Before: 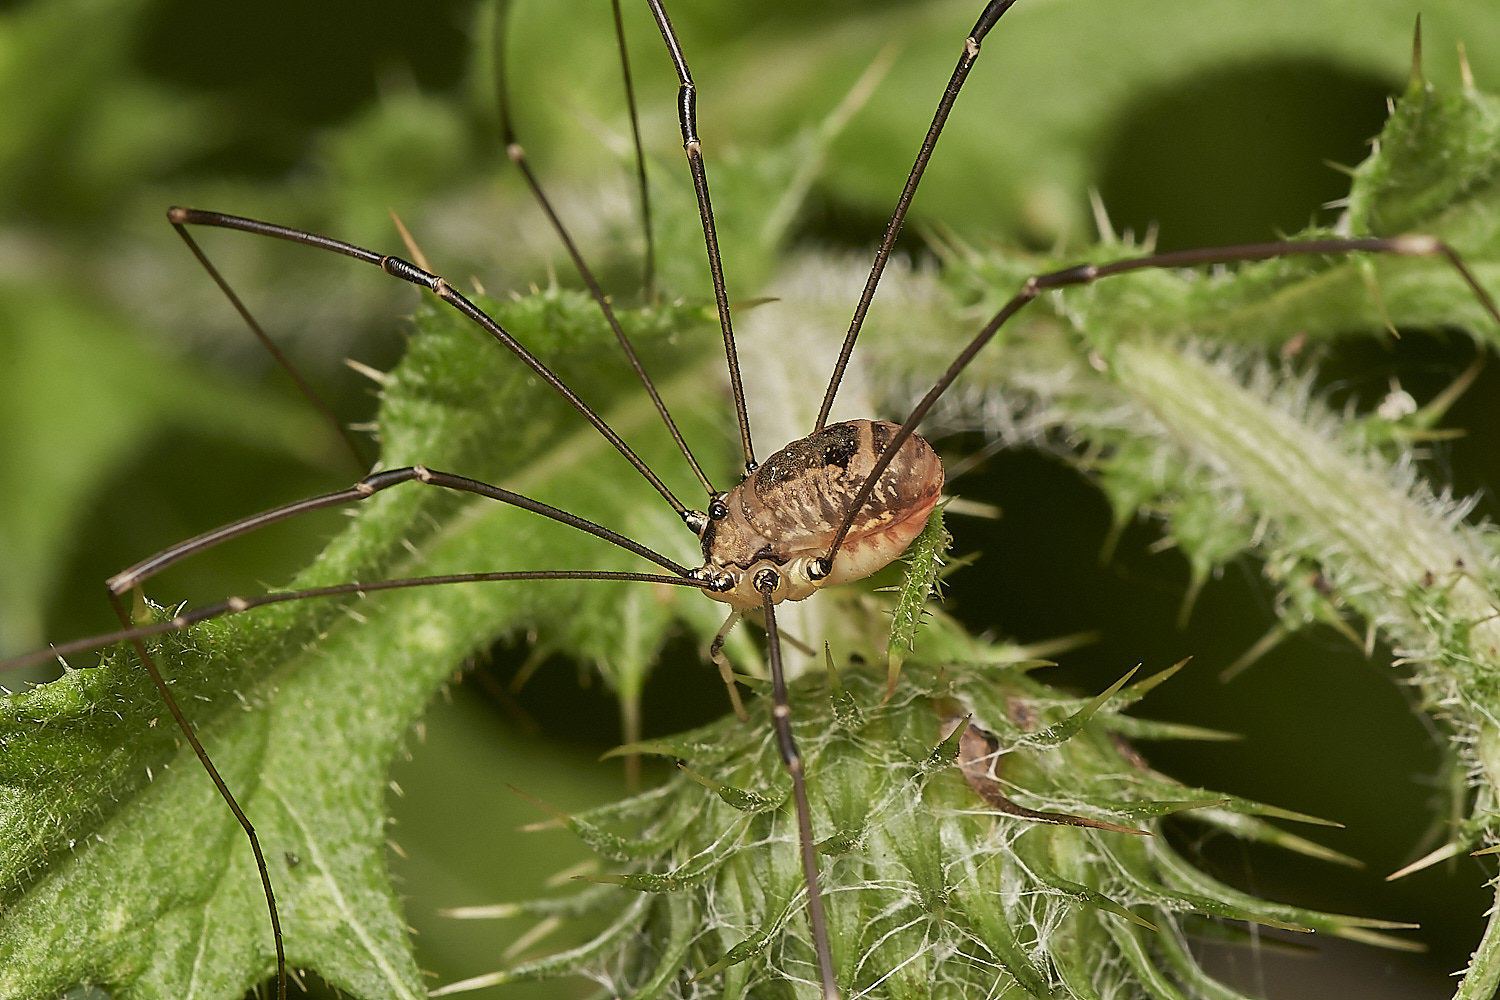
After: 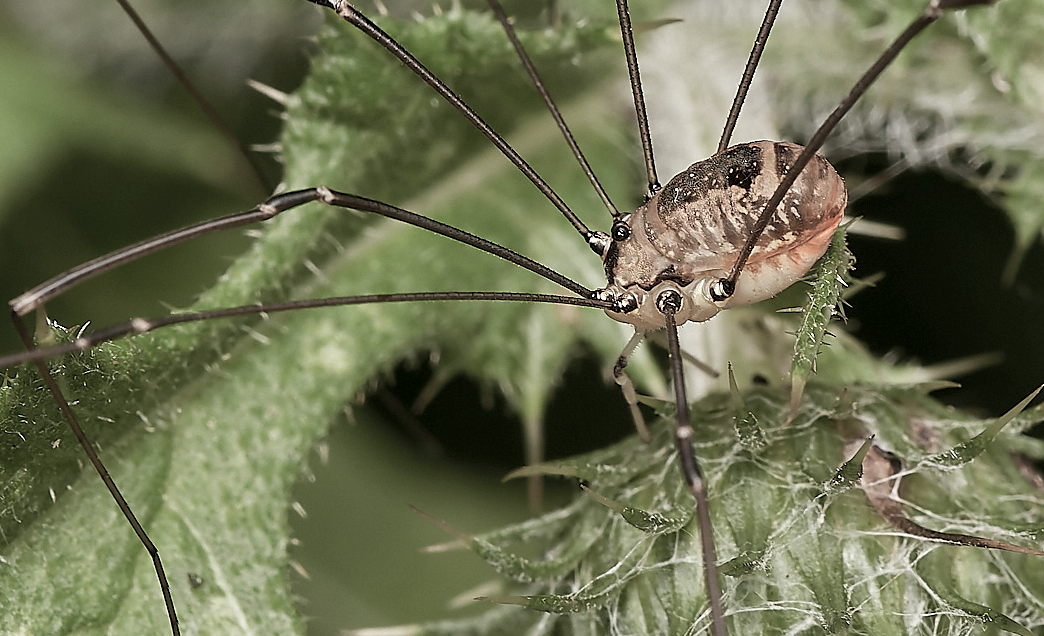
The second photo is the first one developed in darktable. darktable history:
local contrast: highlights 107%, shadows 101%, detail 119%, midtone range 0.2
crop: left 6.488%, top 27.942%, right 23.901%, bottom 8.408%
color zones: curves: ch0 [(0, 0.559) (0.153, 0.551) (0.229, 0.5) (0.429, 0.5) (0.571, 0.5) (0.714, 0.5) (0.857, 0.5) (1, 0.559)]; ch1 [(0, 0.417) (0.112, 0.336) (0.213, 0.26) (0.429, 0.34) (0.571, 0.35) (0.683, 0.331) (0.857, 0.344) (1, 0.417)], mix 20.84%
